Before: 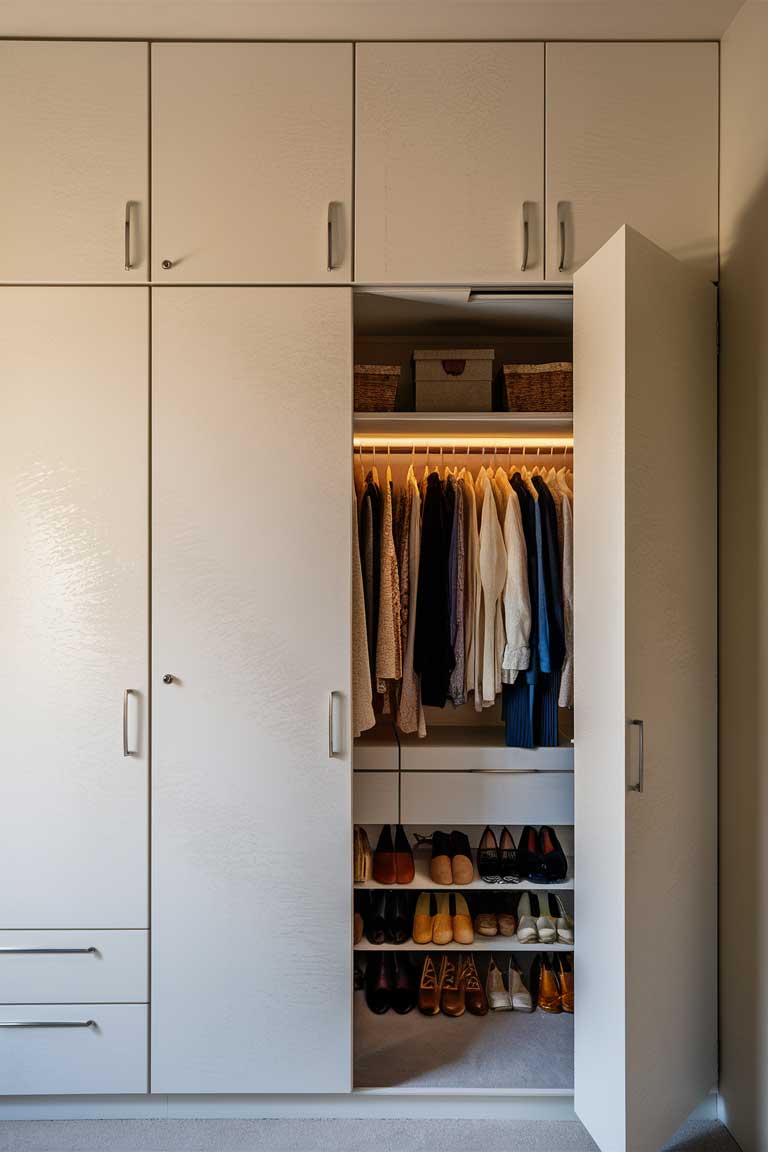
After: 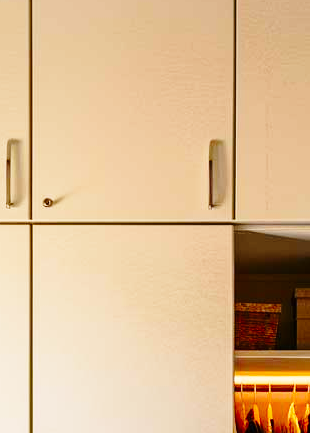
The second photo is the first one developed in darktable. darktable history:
crop: left 15.504%, top 5.451%, right 44.037%, bottom 56.917%
contrast brightness saturation: brightness -0.018, saturation 0.366
base curve: curves: ch0 [(0, 0) (0.028, 0.03) (0.121, 0.232) (0.46, 0.748) (0.859, 0.968) (1, 1)], preserve colors none
